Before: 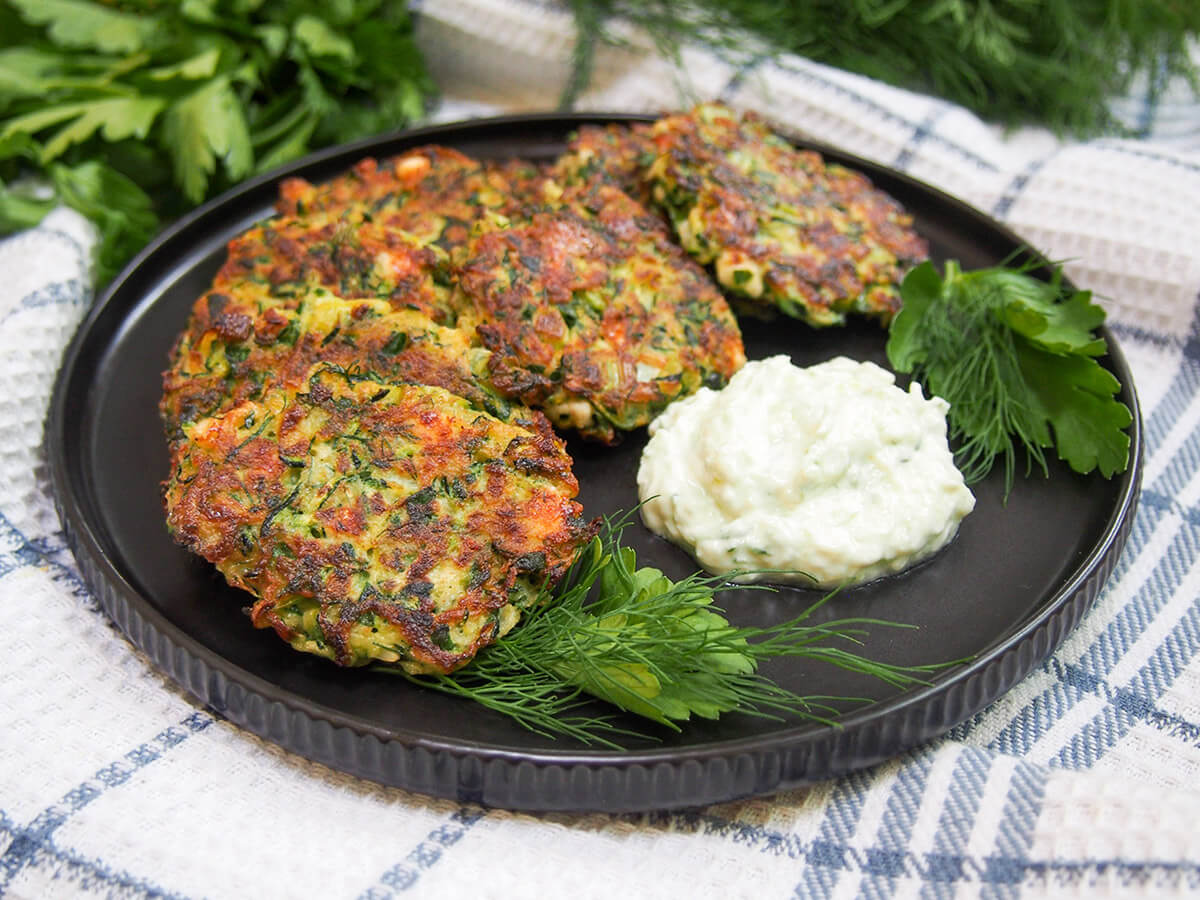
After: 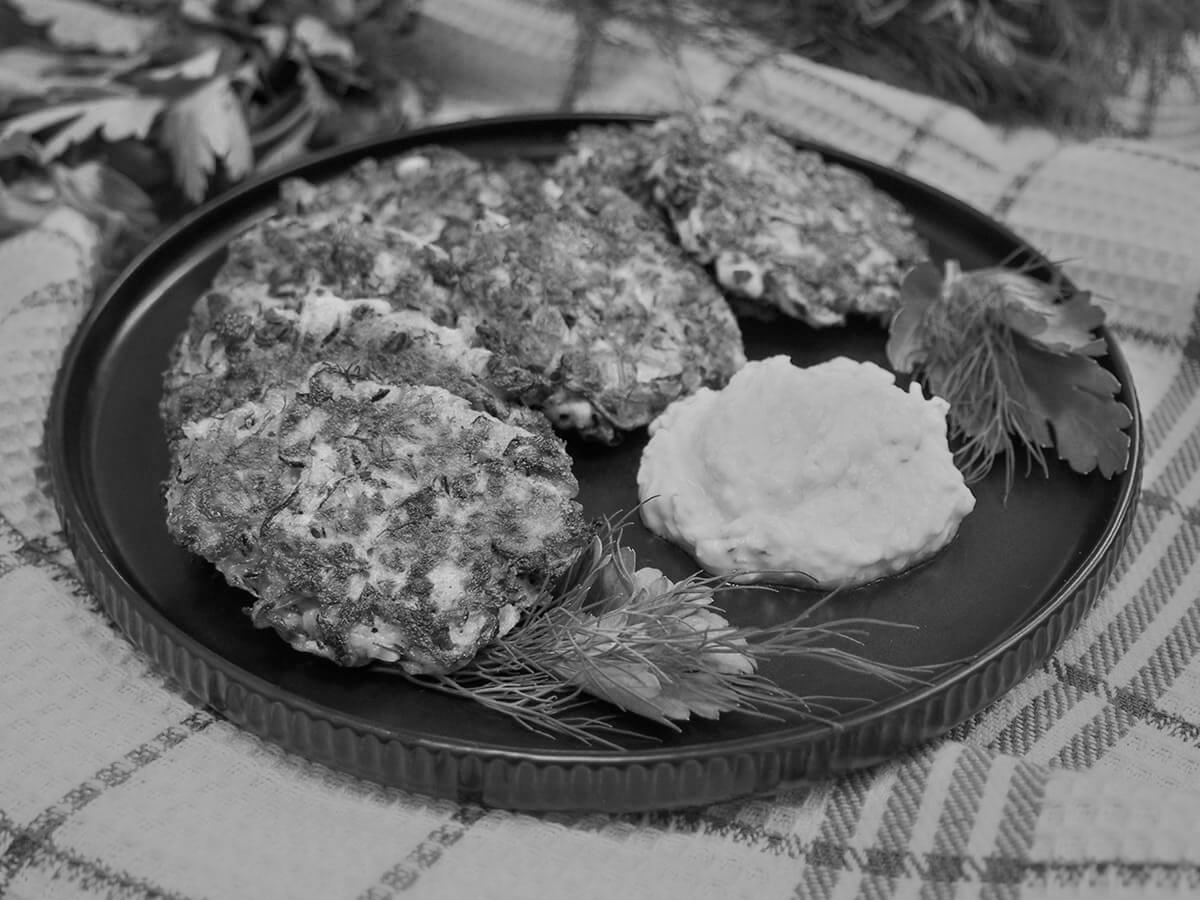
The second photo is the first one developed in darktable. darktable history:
monochrome: a -74.22, b 78.2
color calibration: output R [0.948, 0.091, -0.04, 0], output G [-0.3, 1.384, -0.085, 0], output B [-0.108, 0.061, 1.08, 0], illuminant as shot in camera, x 0.484, y 0.43, temperature 2405.29 K
